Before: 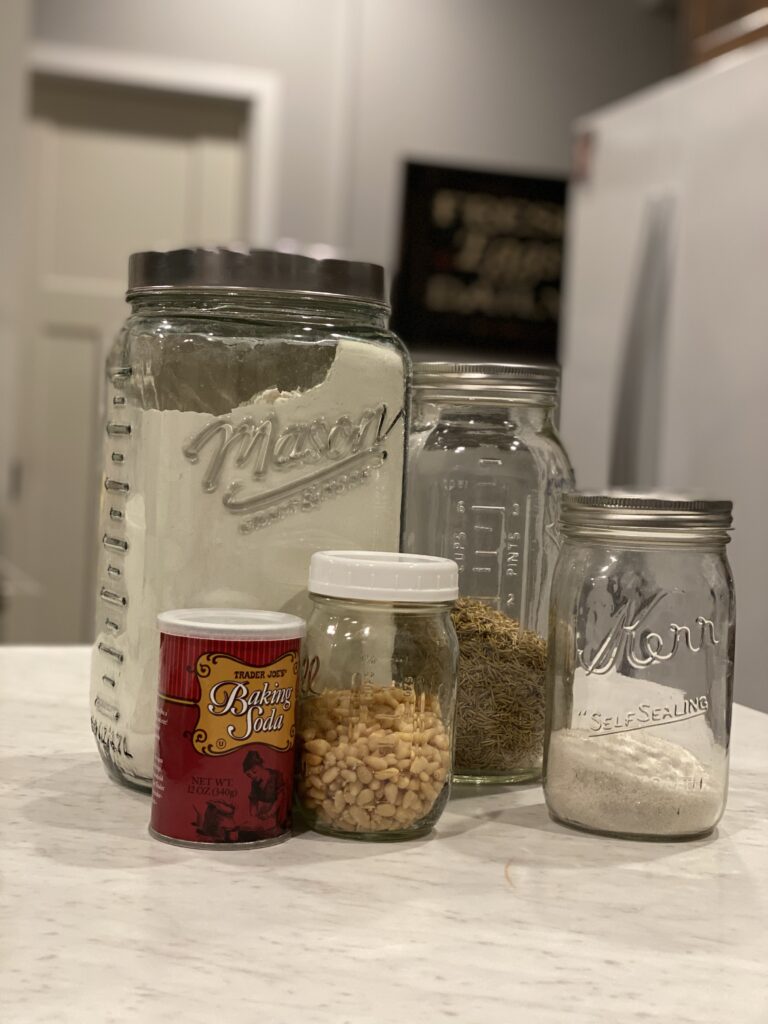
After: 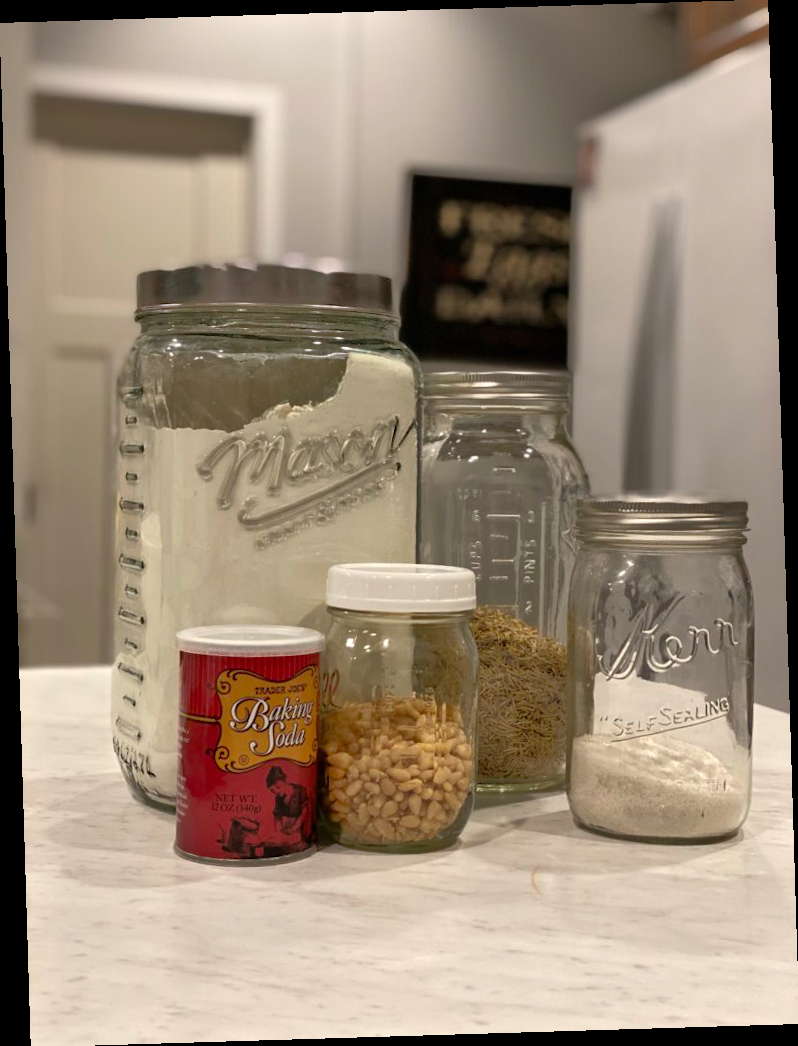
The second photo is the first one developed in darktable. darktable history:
rotate and perspective: rotation -1.75°, automatic cropping off
tone equalizer: -8 EV -0.528 EV, -7 EV -0.319 EV, -6 EV -0.083 EV, -5 EV 0.413 EV, -4 EV 0.985 EV, -3 EV 0.791 EV, -2 EV -0.01 EV, -1 EV 0.14 EV, +0 EV -0.012 EV, smoothing 1
